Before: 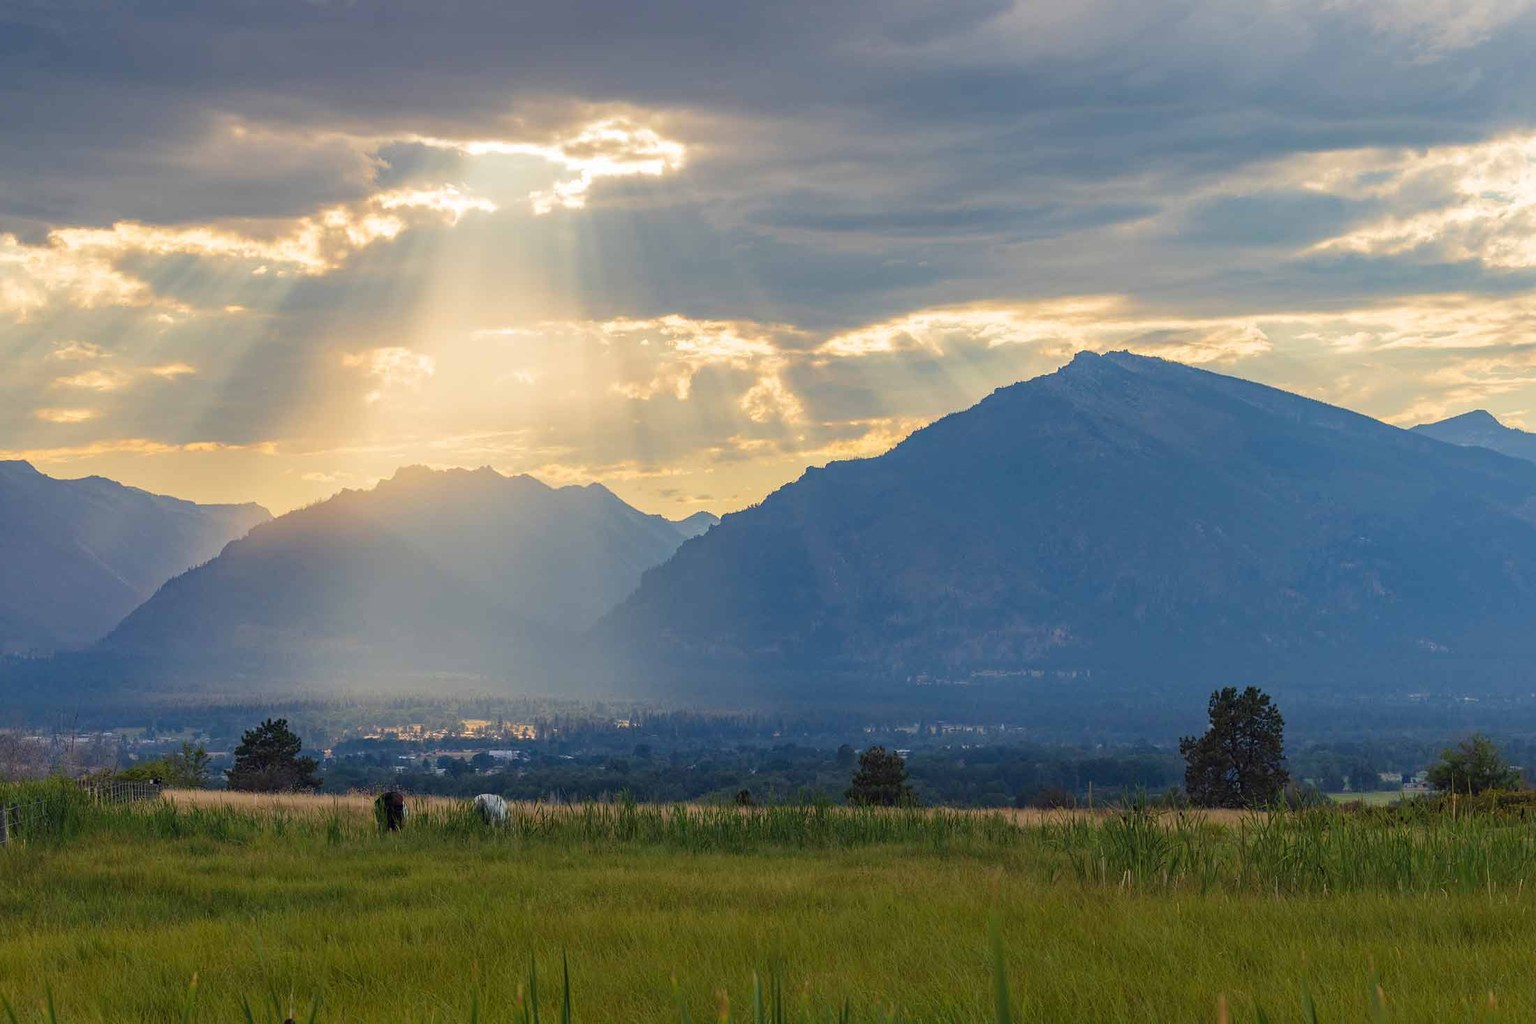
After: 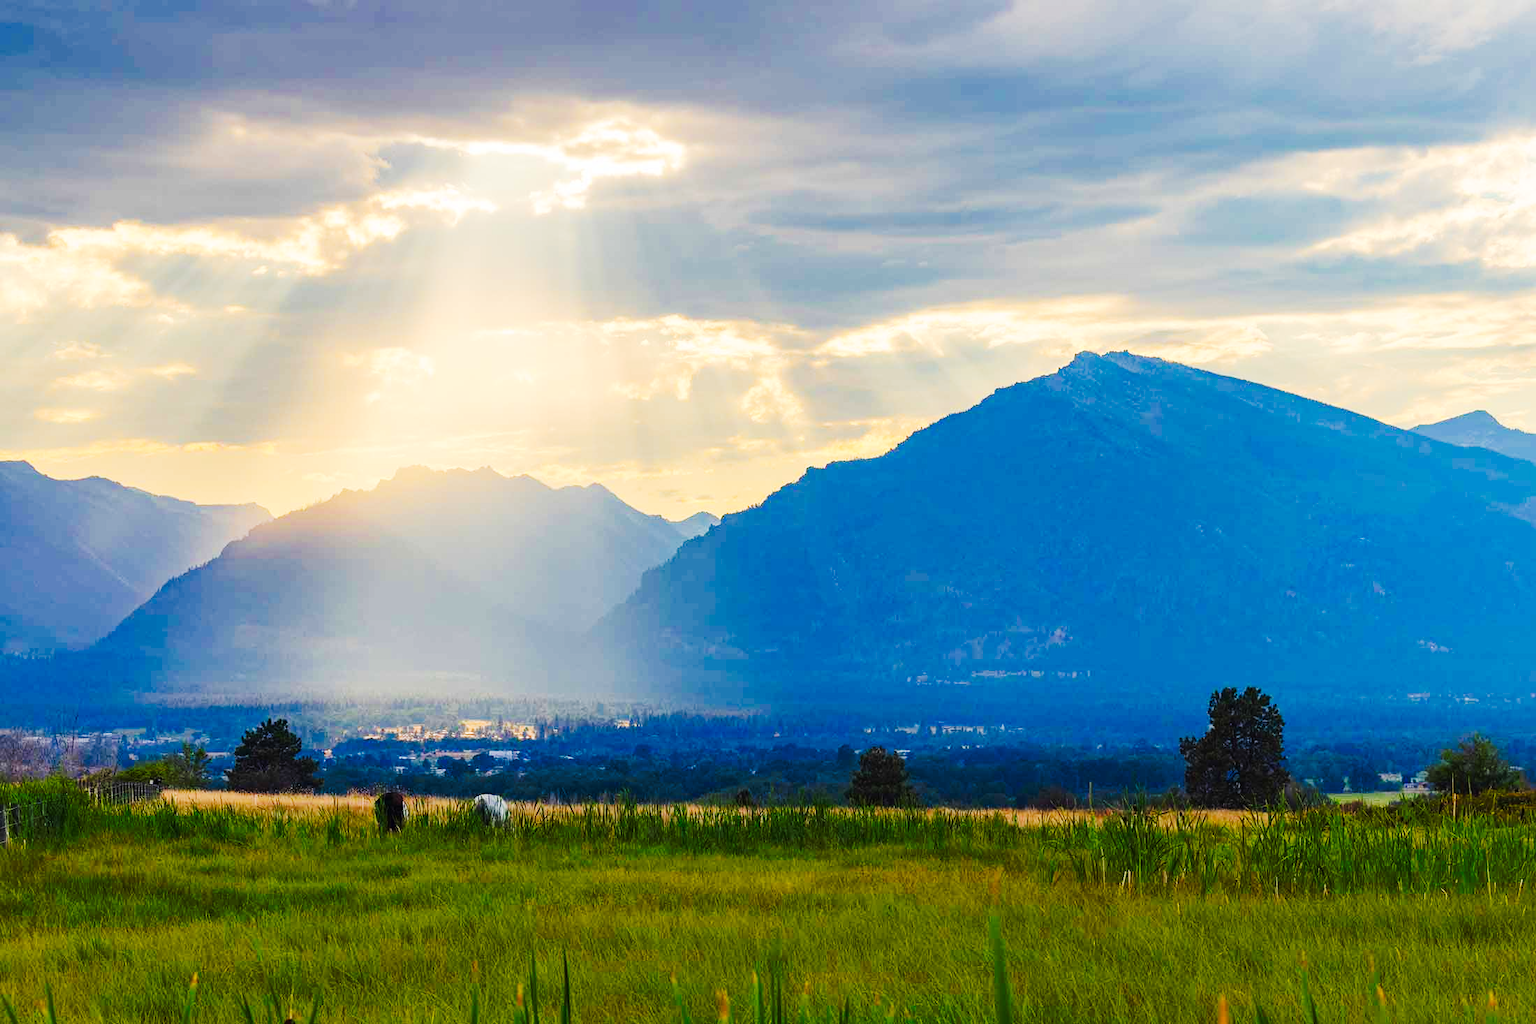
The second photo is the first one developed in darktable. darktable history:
color zones: curves: ch0 [(0, 0.613) (0.01, 0.613) (0.245, 0.448) (0.498, 0.529) (0.642, 0.665) (0.879, 0.777) (0.99, 0.613)]; ch1 [(0, 0) (0.143, 0) (0.286, 0) (0.429, 0) (0.571, 0) (0.714, 0) (0.857, 0)], mix -131.09%
tone curve: curves: ch0 [(0, 0) (0.003, 0.005) (0.011, 0.011) (0.025, 0.02) (0.044, 0.03) (0.069, 0.041) (0.1, 0.062) (0.136, 0.089) (0.177, 0.135) (0.224, 0.189) (0.277, 0.259) (0.335, 0.373) (0.399, 0.499) (0.468, 0.622) (0.543, 0.724) (0.623, 0.807) (0.709, 0.868) (0.801, 0.916) (0.898, 0.964) (1, 1)], preserve colors none
white balance: emerald 1
